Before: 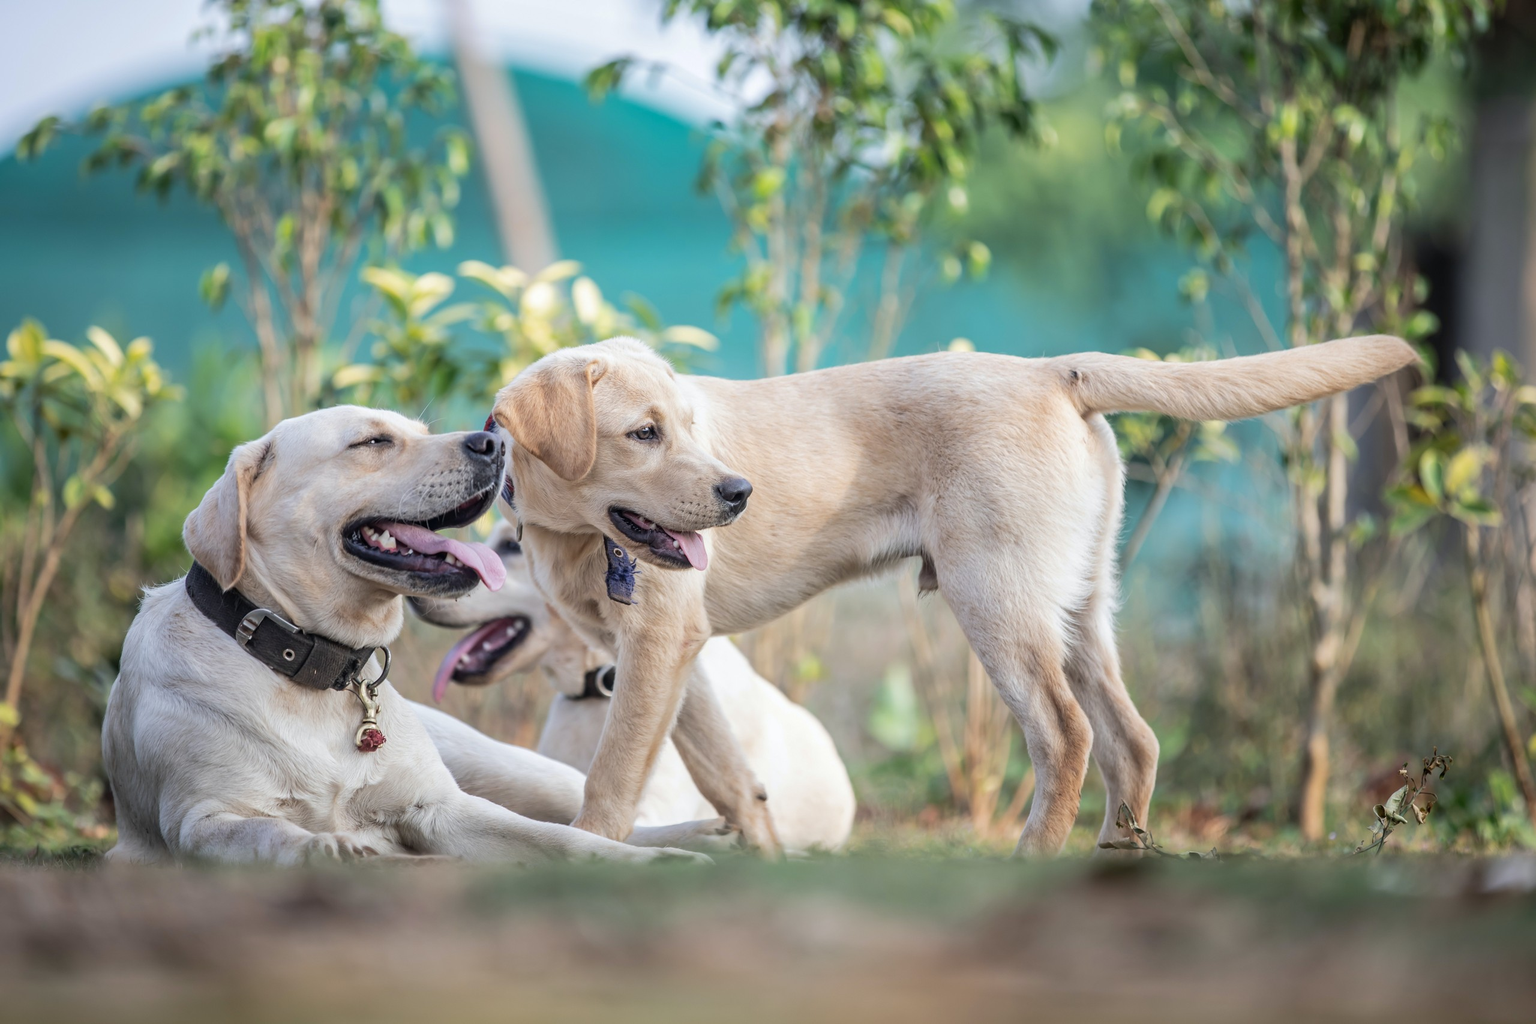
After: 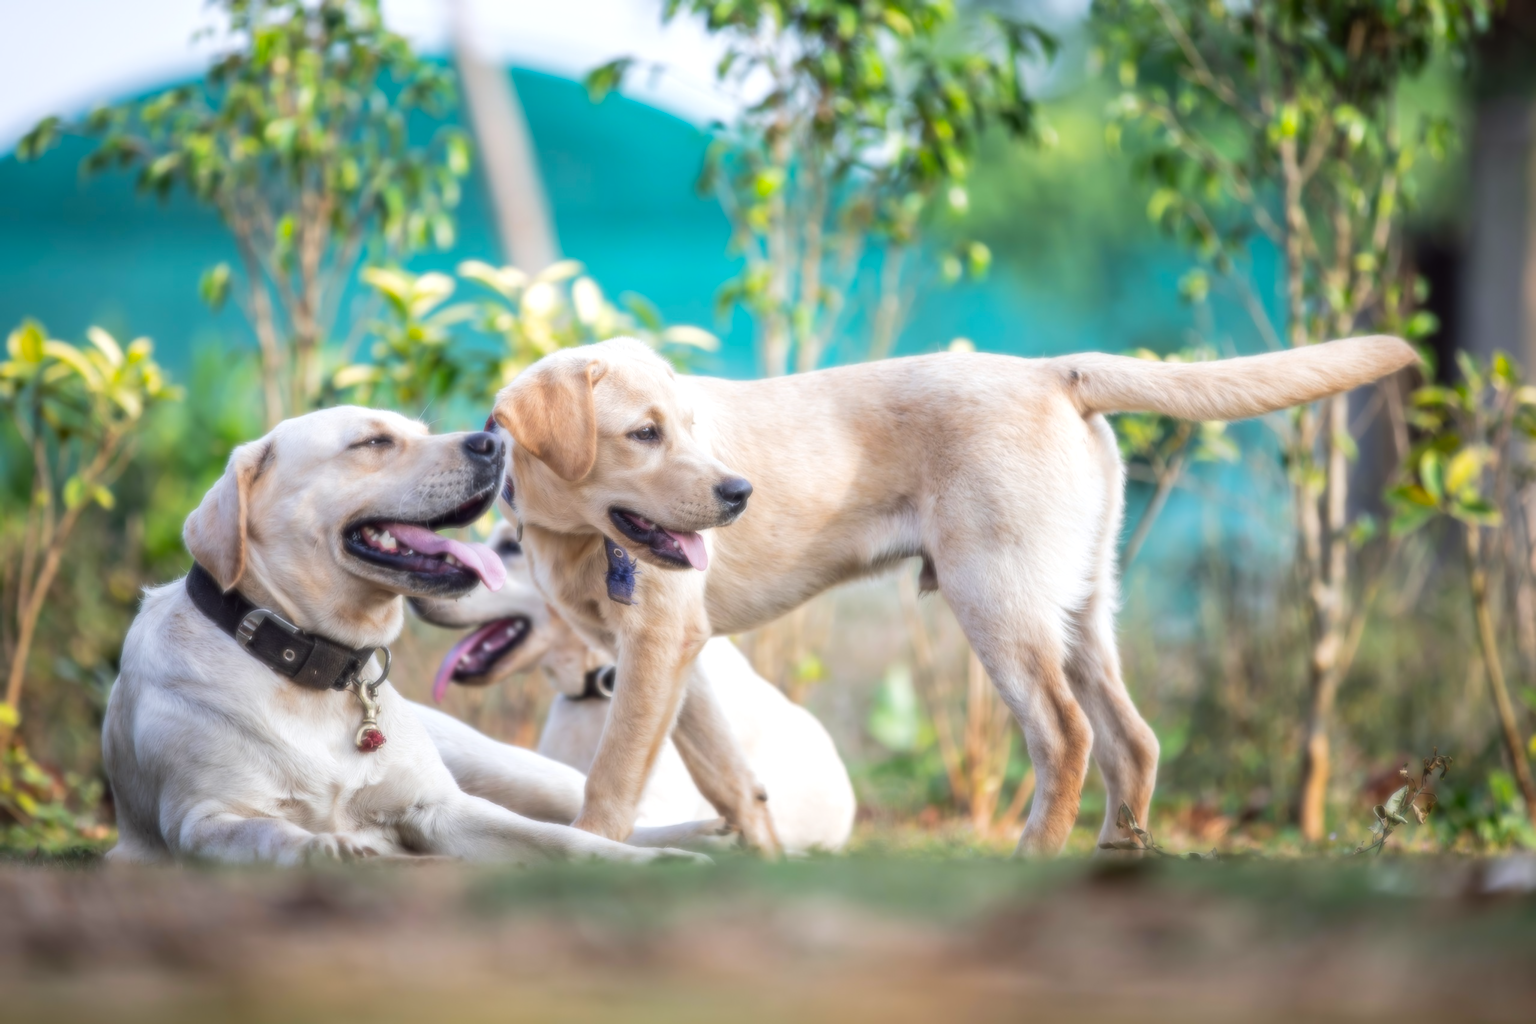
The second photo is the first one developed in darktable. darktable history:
color balance: lift [1, 1.001, 0.999, 1.001], gamma [1, 1.004, 1.007, 0.993], gain [1, 0.991, 0.987, 1.013], contrast 10%, output saturation 120%
soften: size 8.67%, mix 49%
